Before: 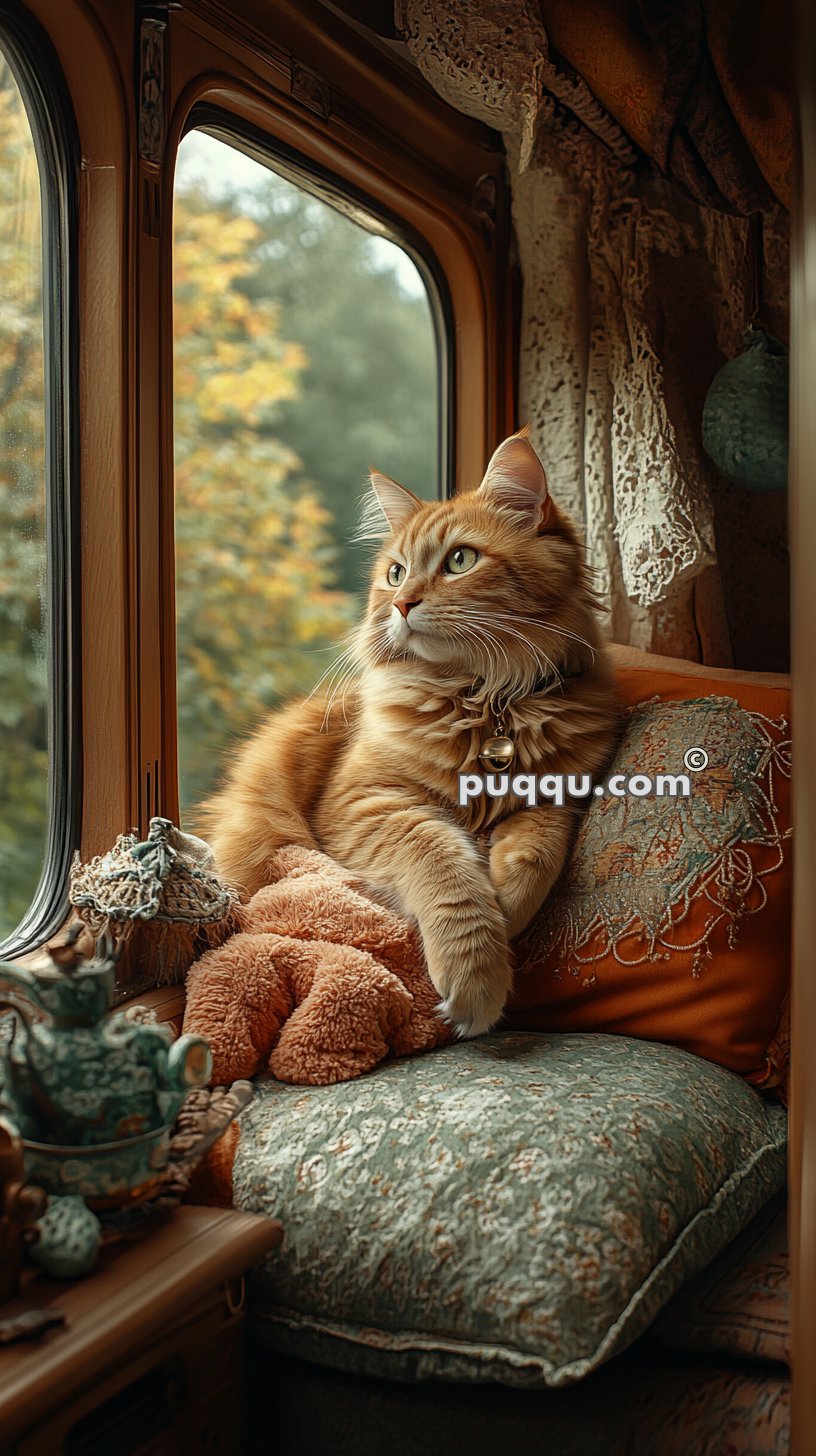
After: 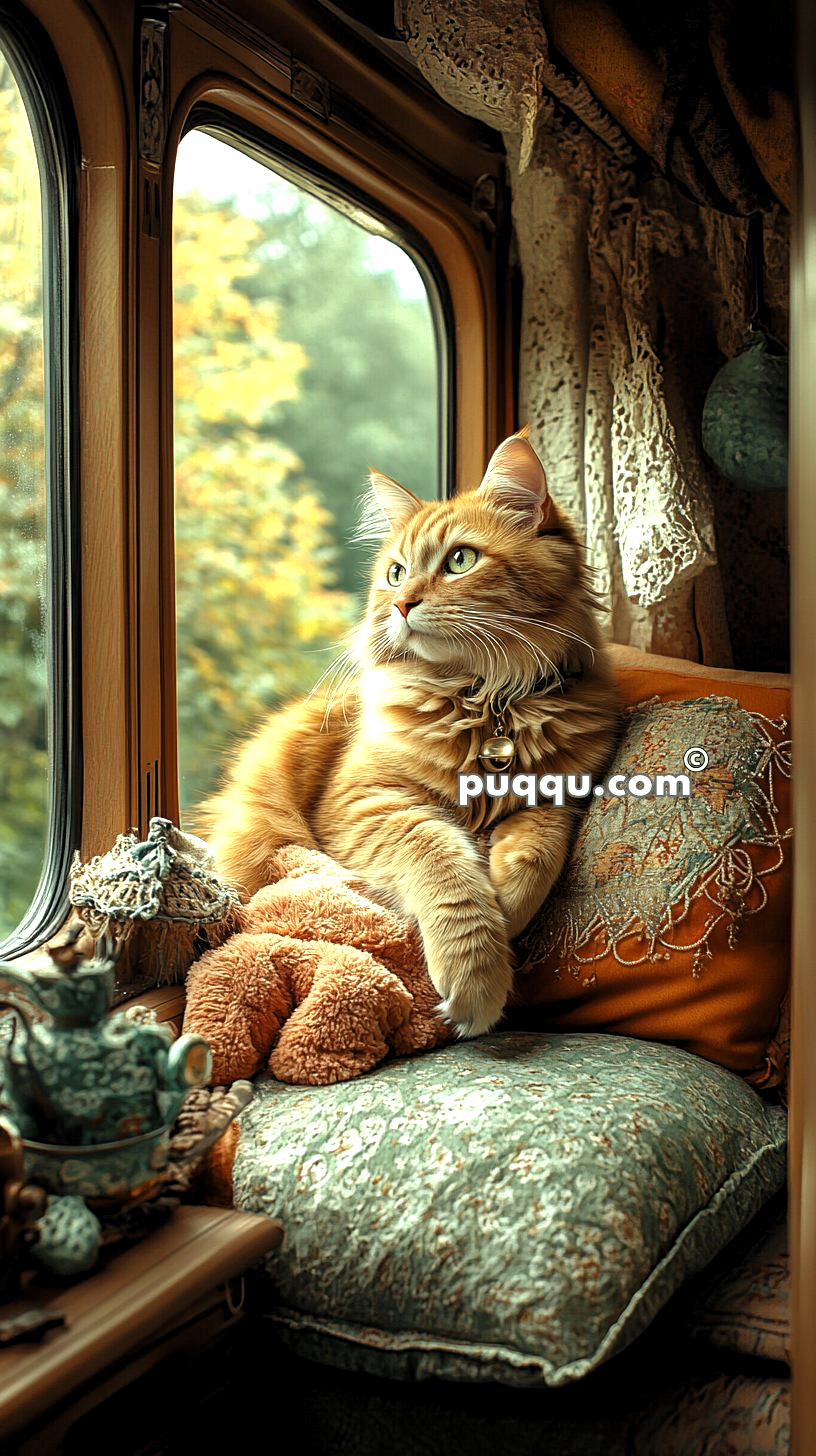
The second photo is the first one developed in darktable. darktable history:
levels: levels [0.055, 0.477, 0.9]
color correction: highlights a* -8.33, highlights b* 3.63
exposure: black level correction 0, exposure 0.703 EV, compensate exposure bias true, compensate highlight preservation false
